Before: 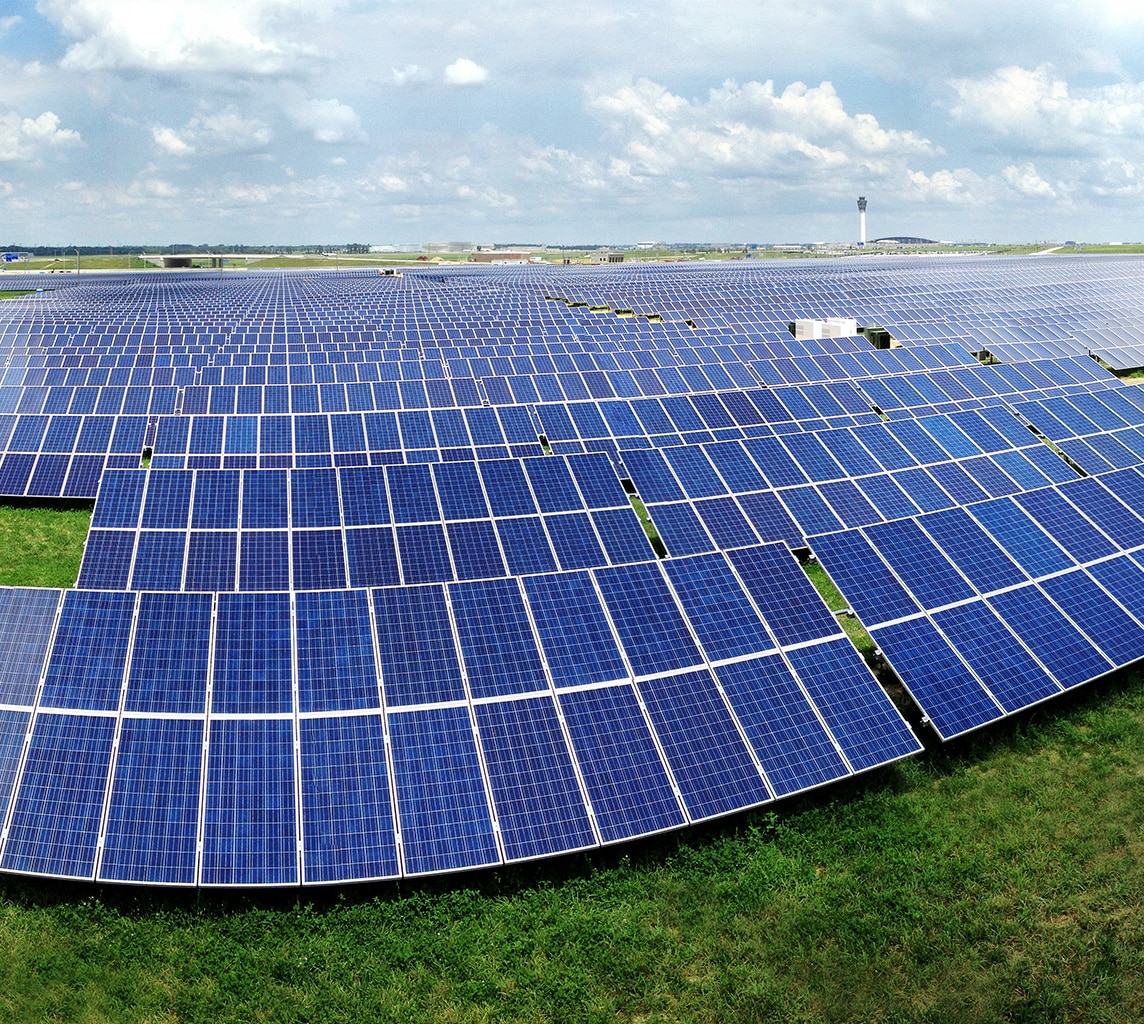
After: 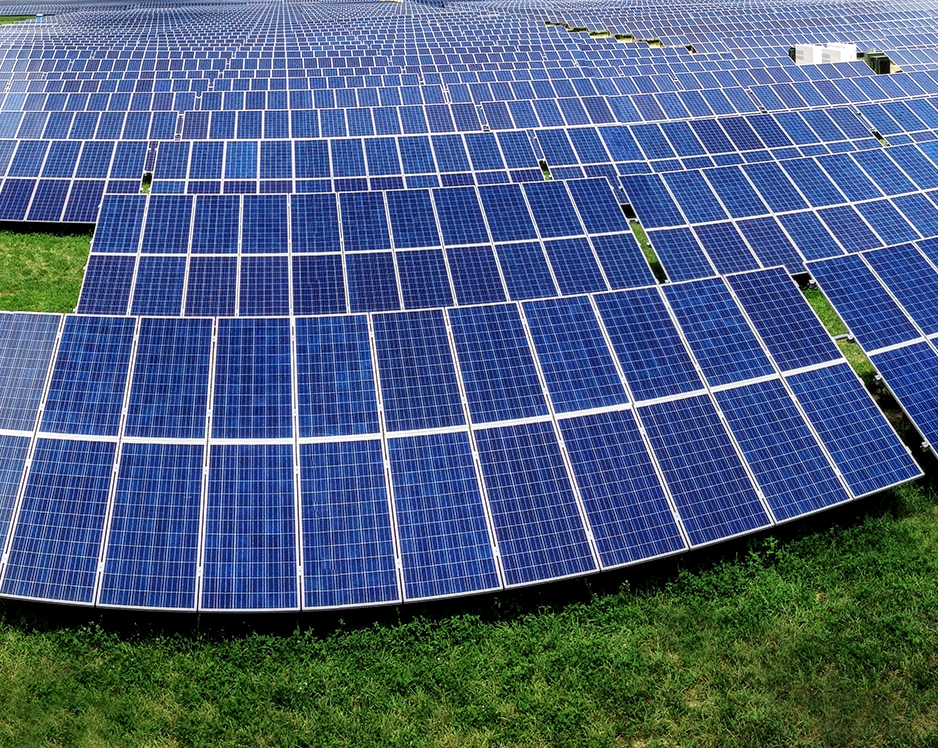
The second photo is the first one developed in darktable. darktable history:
local contrast: on, module defaults
tone equalizer: -8 EV -0.548 EV
crop: top 26.878%, right 17.948%
